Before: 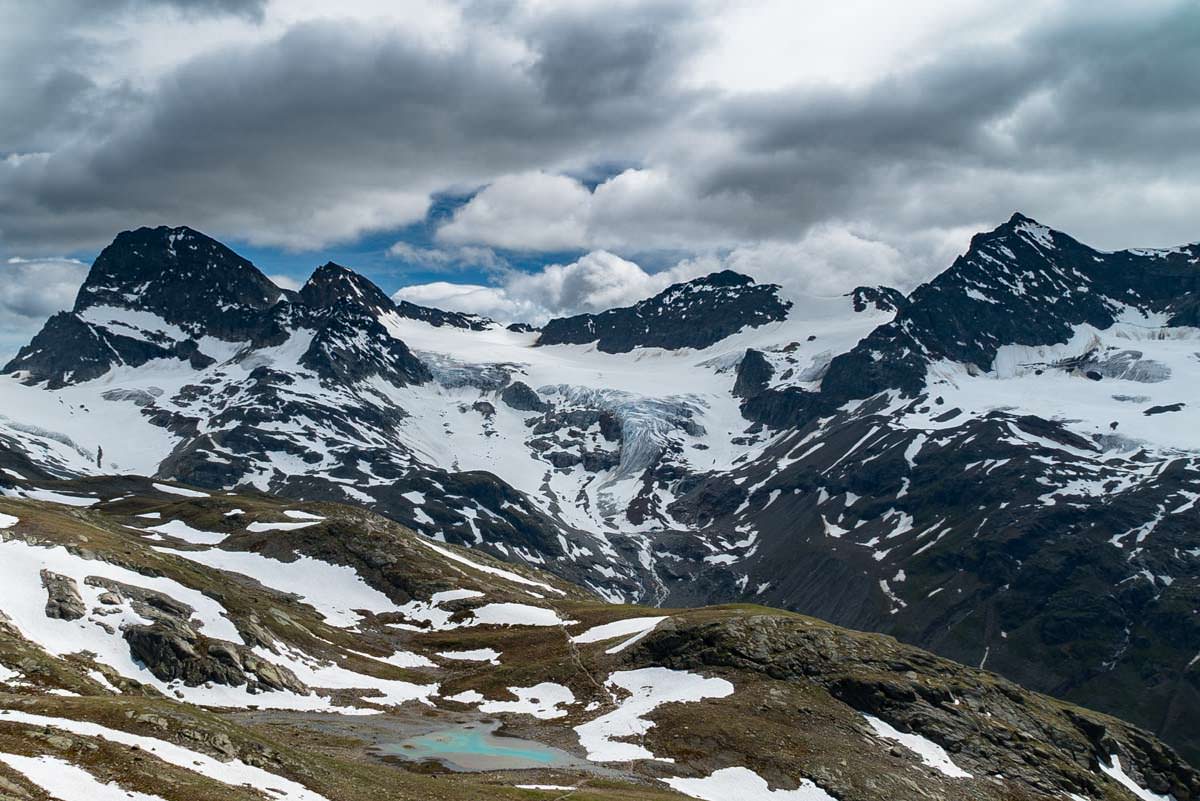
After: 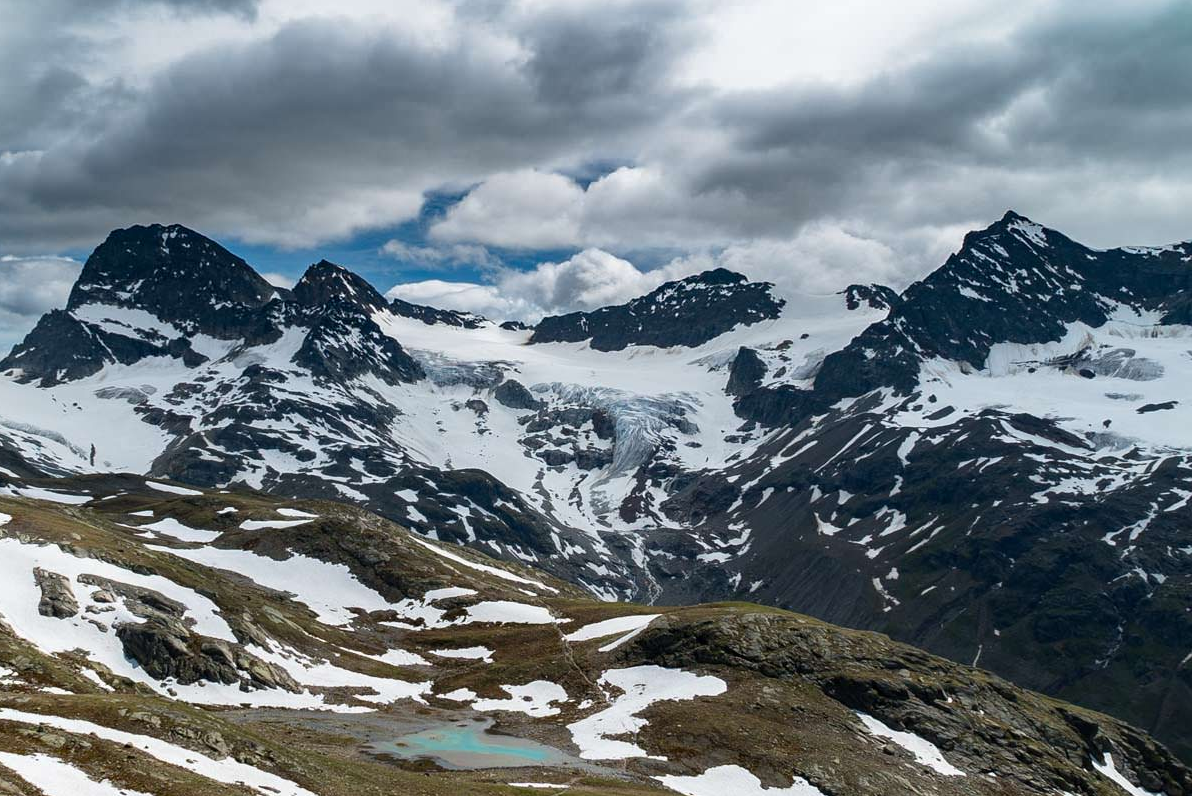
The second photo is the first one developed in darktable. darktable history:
crop and rotate: left 0.621%, top 0.258%, bottom 0.364%
